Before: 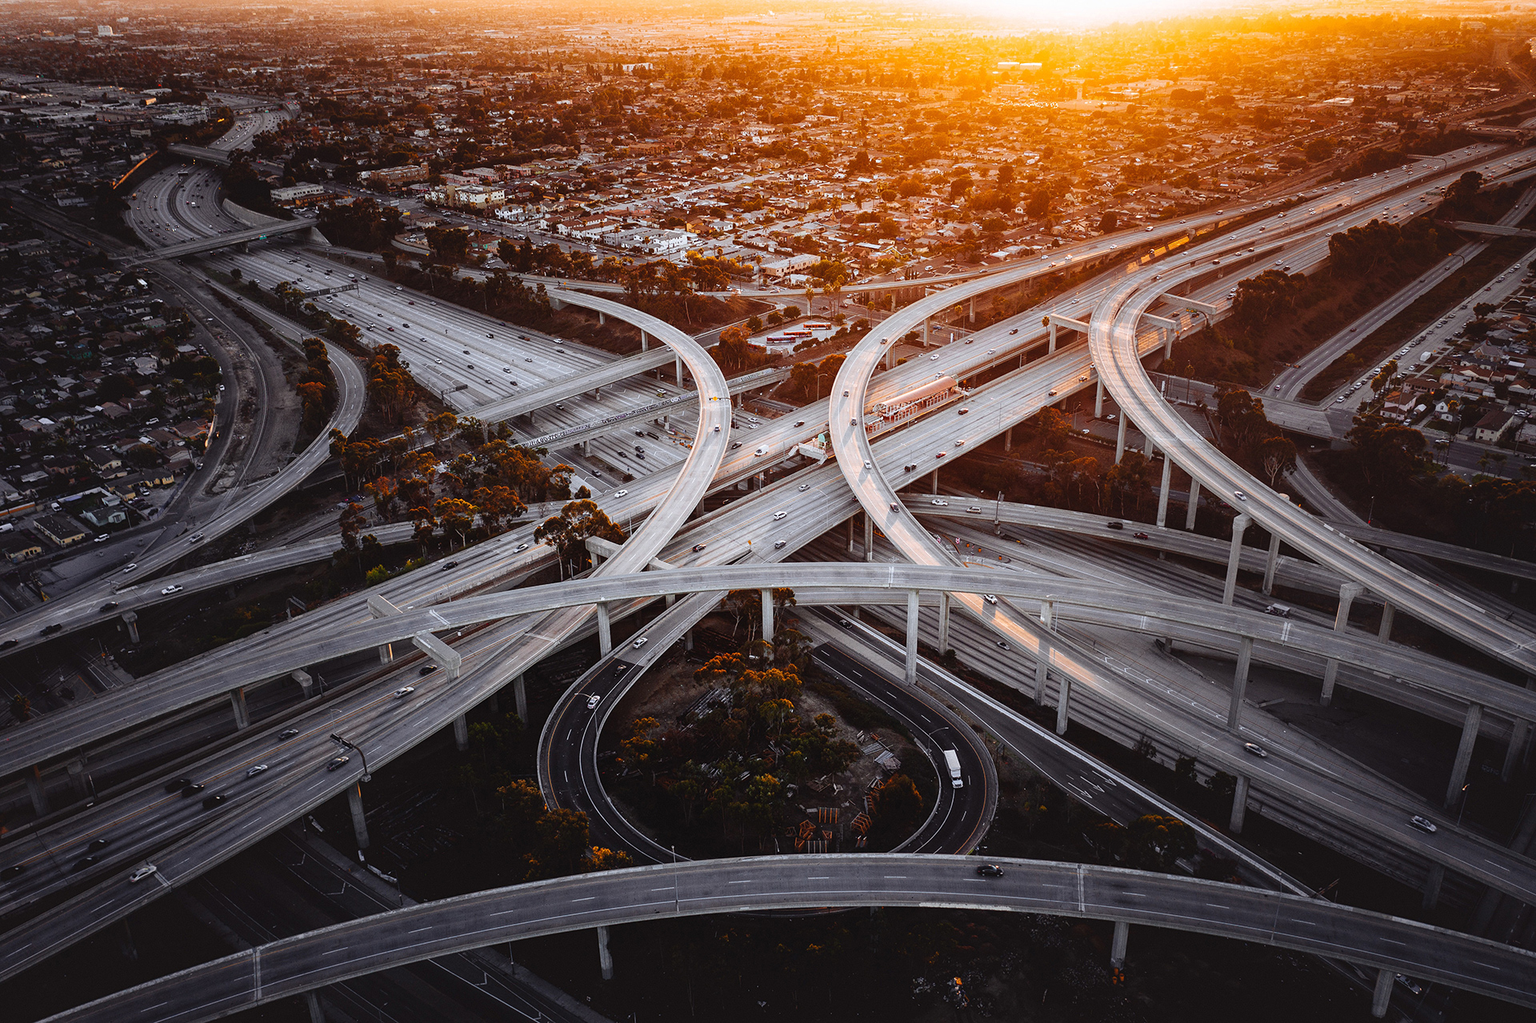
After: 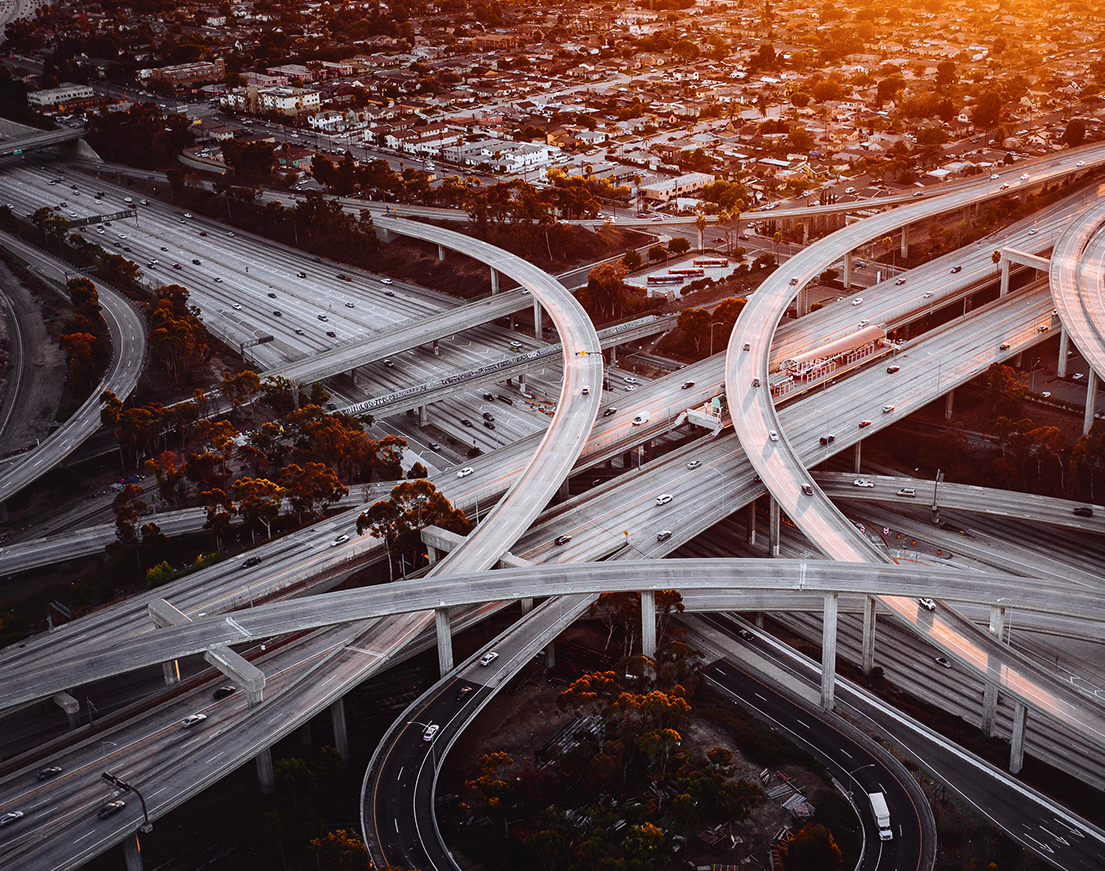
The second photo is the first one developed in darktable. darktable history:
crop: left 16.229%, top 11.348%, right 26.197%, bottom 20.506%
tone curve: curves: ch0 [(0, 0) (0.227, 0.17) (0.766, 0.774) (1, 1)]; ch1 [(0, 0) (0.114, 0.127) (0.437, 0.452) (0.498, 0.498) (0.529, 0.541) (0.579, 0.589) (1, 1)]; ch2 [(0, 0) (0.233, 0.259) (0.493, 0.492) (0.587, 0.573) (1, 1)], color space Lab, independent channels, preserve colors none
